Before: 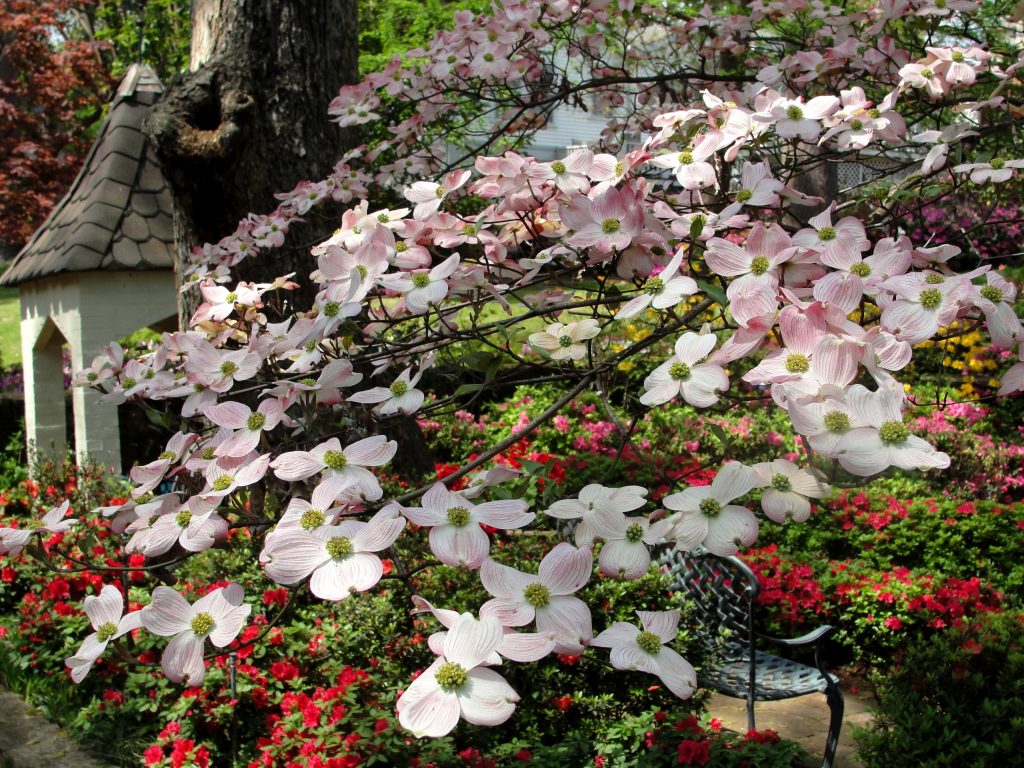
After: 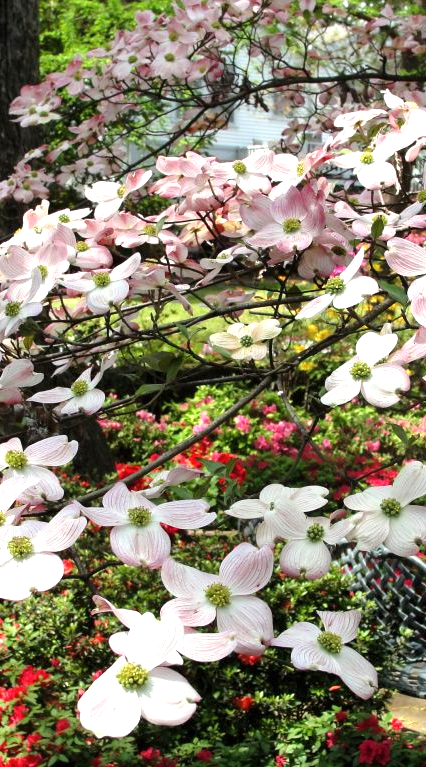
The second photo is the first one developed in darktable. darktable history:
crop: left 31.229%, right 27.105%
shadows and highlights: shadows -10, white point adjustment 1.5, highlights 10
exposure: black level correction 0, exposure 0.7 EV, compensate exposure bias true, compensate highlight preservation false
